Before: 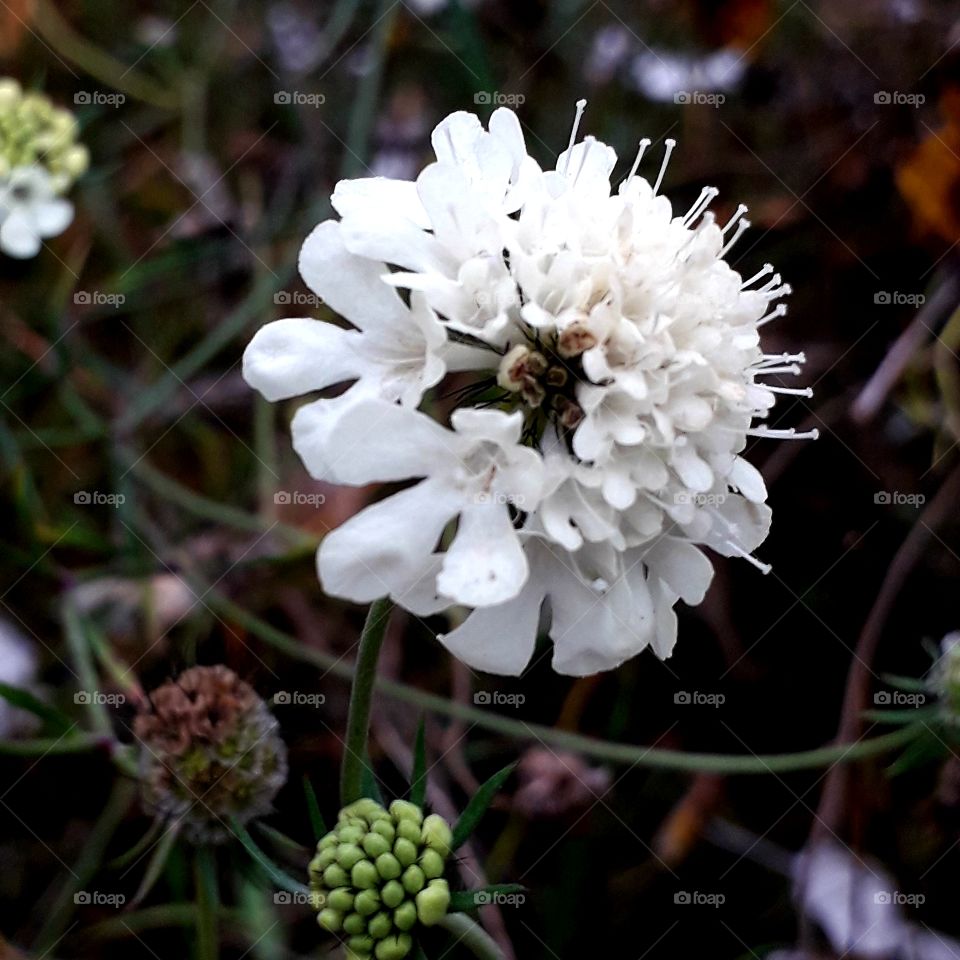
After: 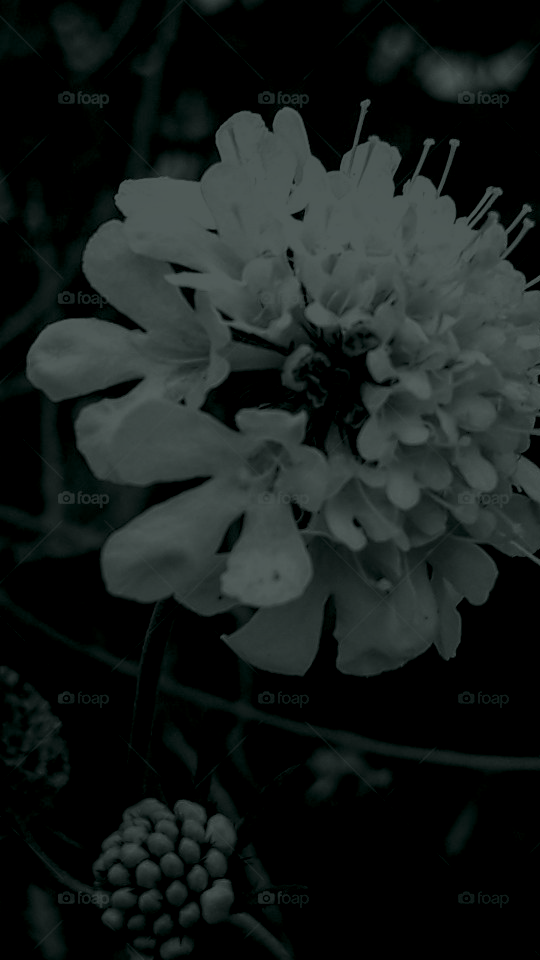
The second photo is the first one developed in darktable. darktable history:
colorize: hue 90°, saturation 19%, lightness 1.59%, version 1
crop and rotate: left 22.516%, right 21.234%
local contrast: highlights 55%, shadows 52%, detail 130%, midtone range 0.452
